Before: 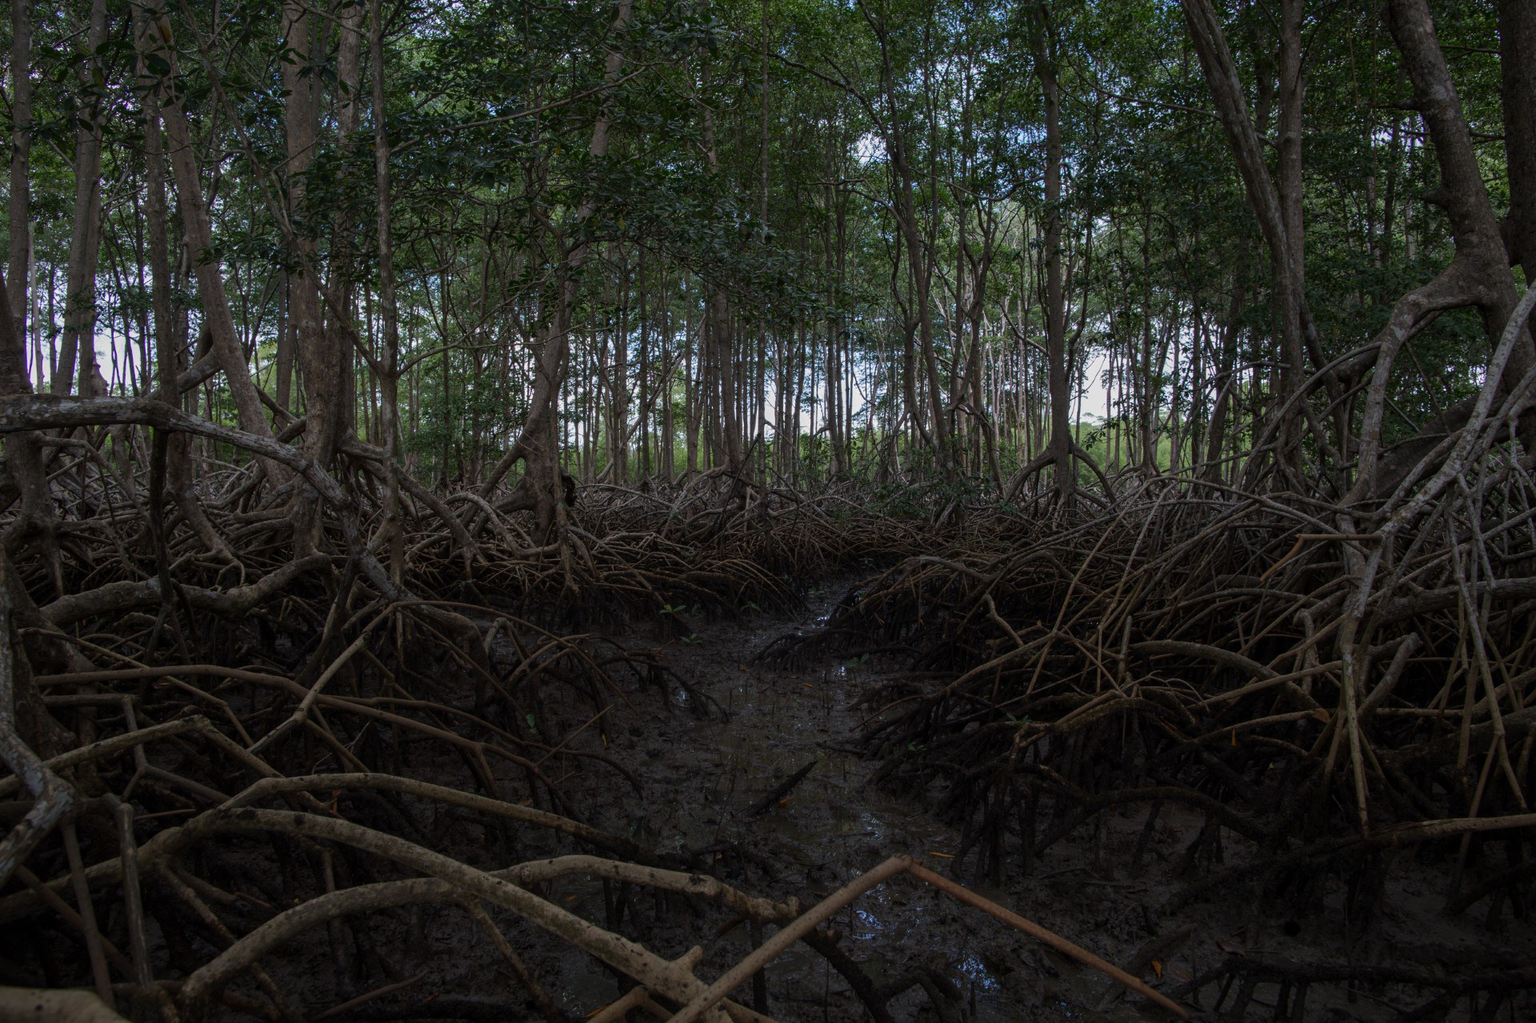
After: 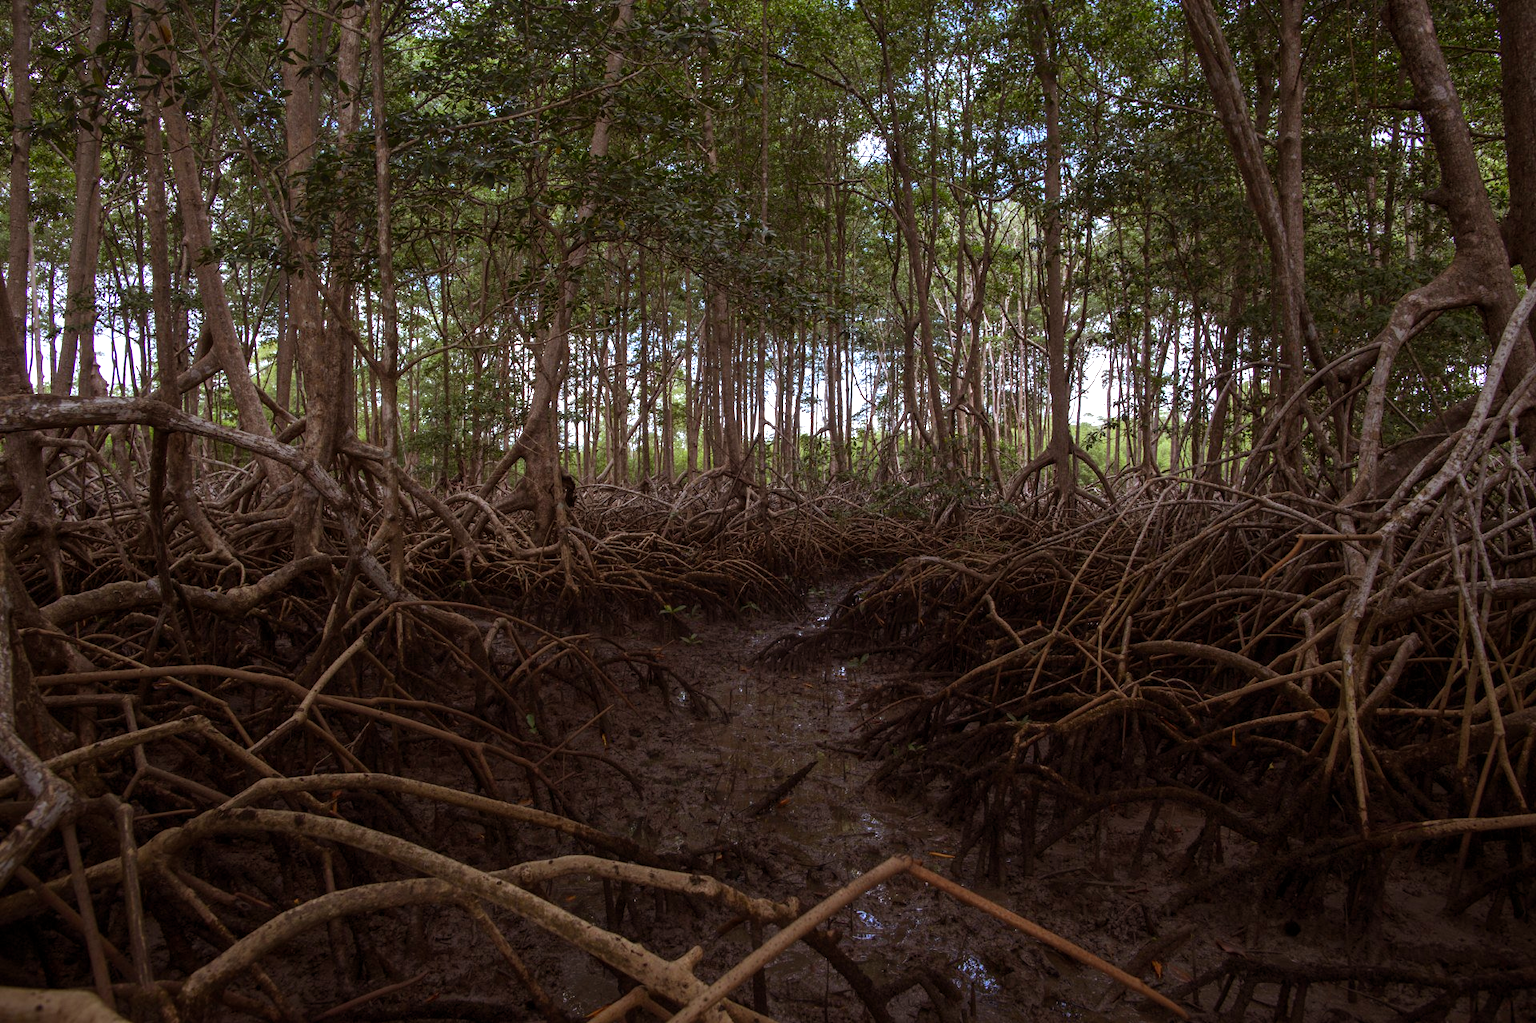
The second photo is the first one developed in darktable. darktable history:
rgb levels: mode RGB, independent channels, levels [[0, 0.5, 1], [0, 0.521, 1], [0, 0.536, 1]]
exposure: exposure 1 EV, compensate highlight preservation false
